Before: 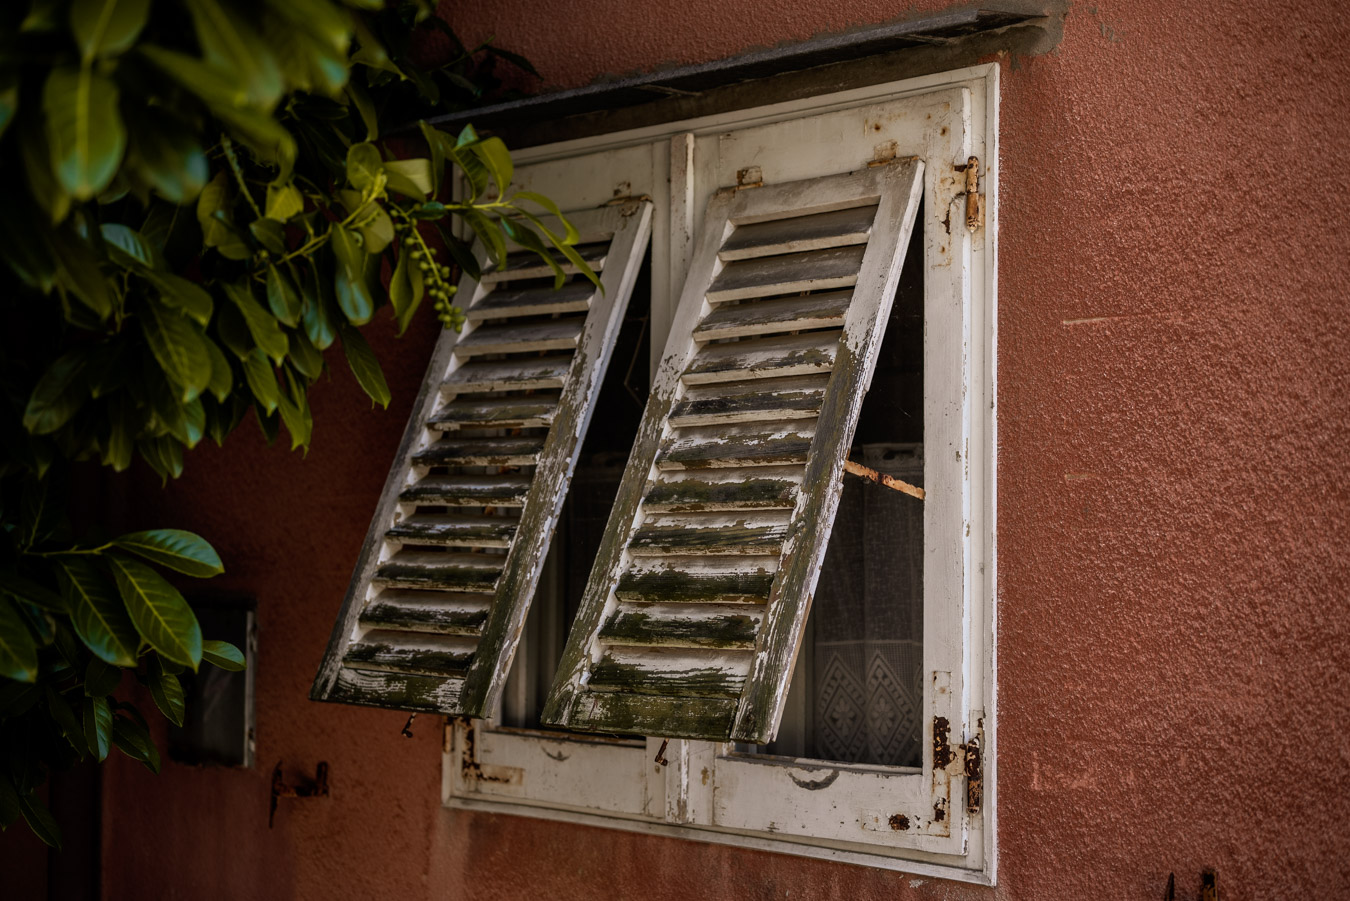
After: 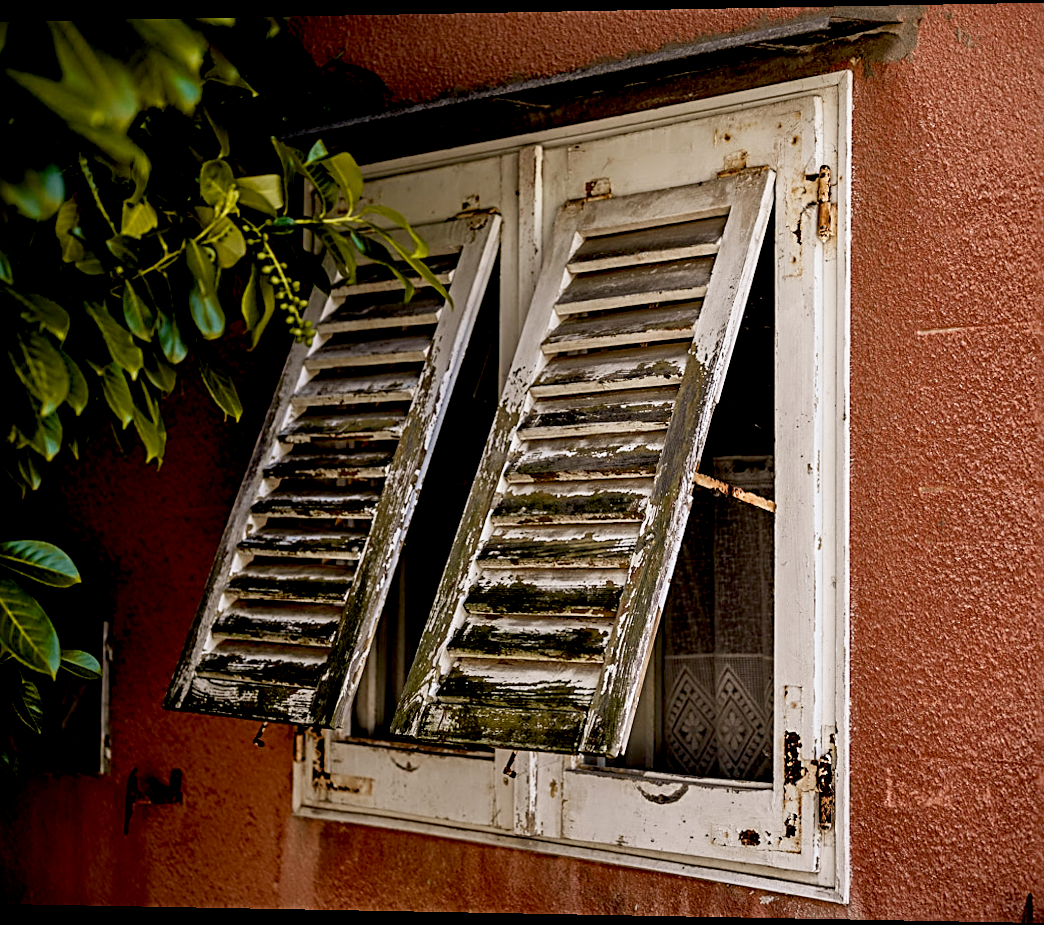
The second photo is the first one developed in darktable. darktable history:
sharpen: radius 2.817, amount 0.715
crop: left 9.88%, right 12.664%
base curve: curves: ch0 [(0, 0) (0.204, 0.334) (0.55, 0.733) (1, 1)], preserve colors none
exposure: black level correction 0.011, compensate highlight preservation false
rotate and perspective: lens shift (horizontal) -0.055, automatic cropping off
